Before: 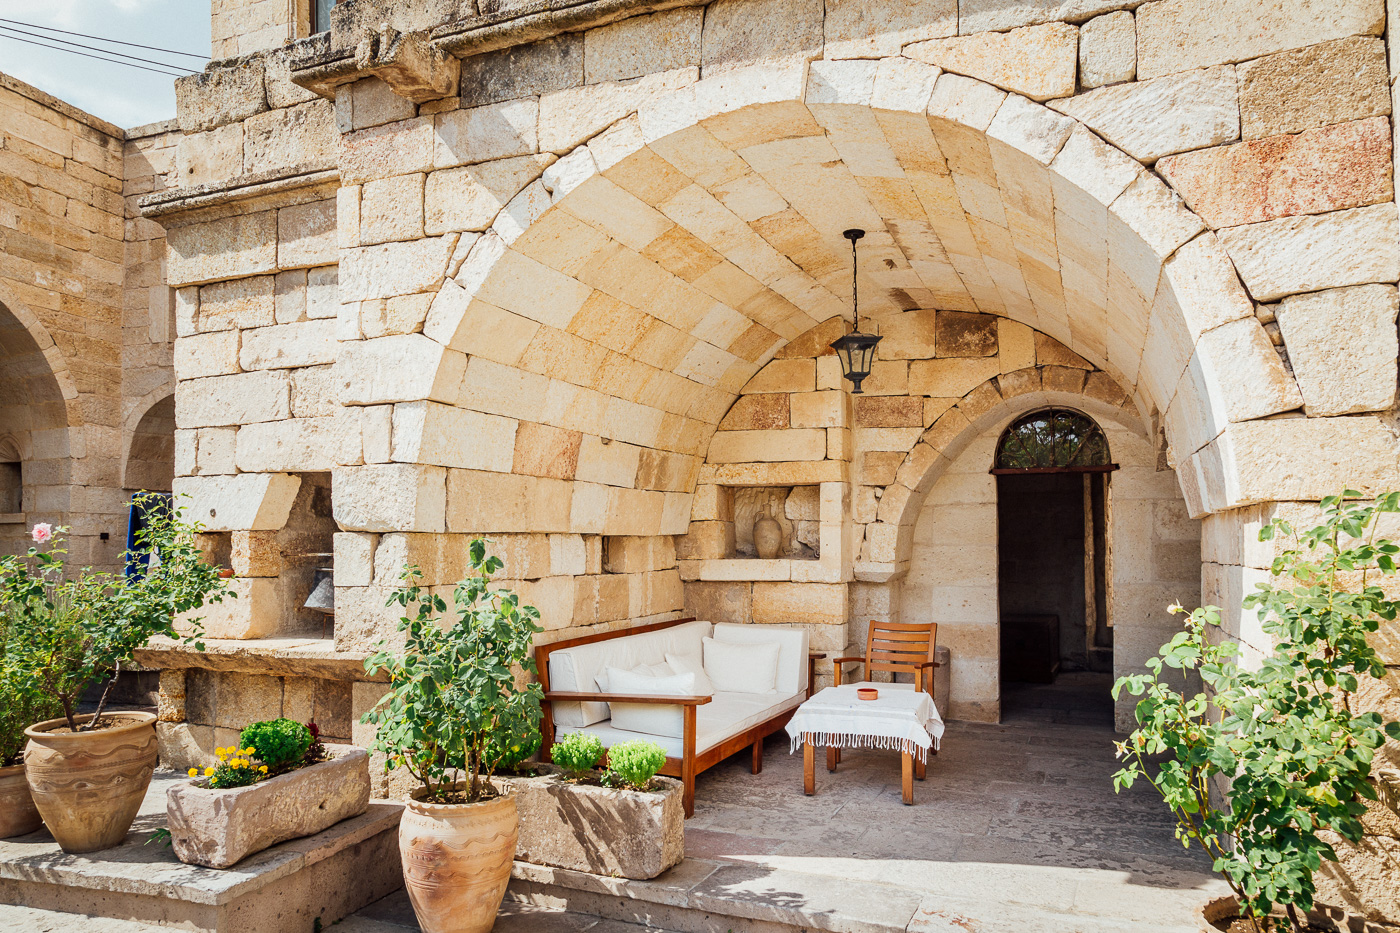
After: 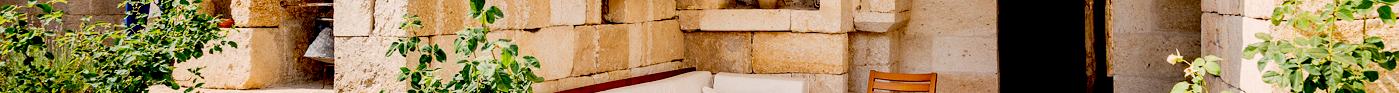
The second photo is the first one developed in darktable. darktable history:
exposure: black level correction 0.047, exposure 0.013 EV, compensate highlight preservation false
crop and rotate: top 59.084%, bottom 30.916%
color correction: highlights a* 5.81, highlights b* 4.84
